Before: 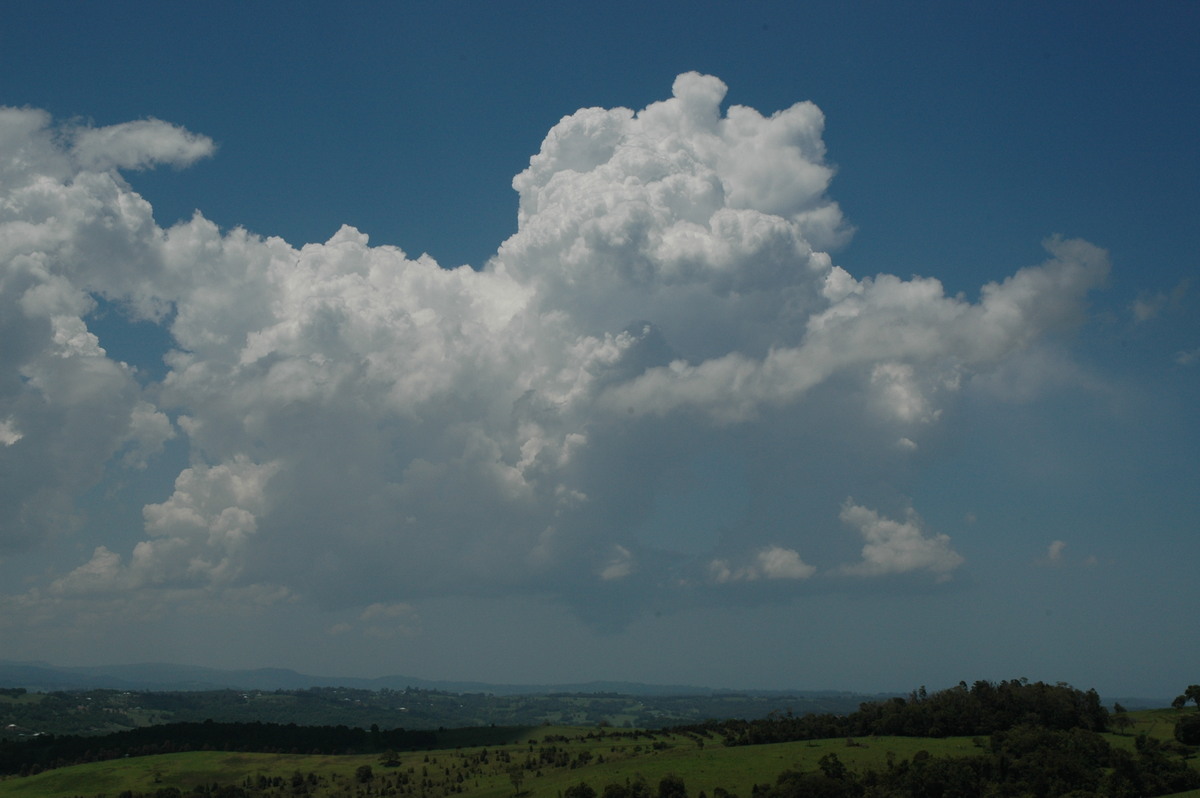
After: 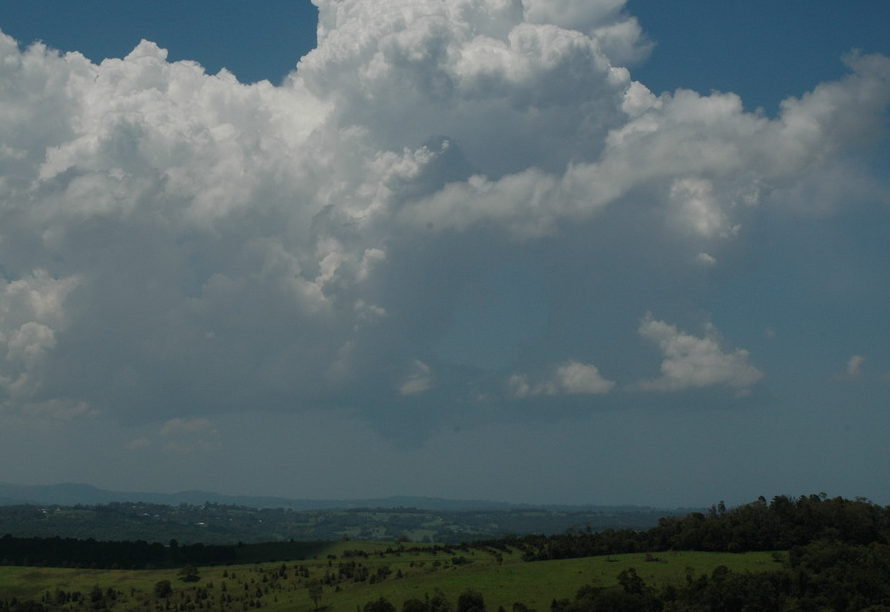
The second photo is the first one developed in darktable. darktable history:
crop: left 16.824%, top 23.249%, right 8.953%
